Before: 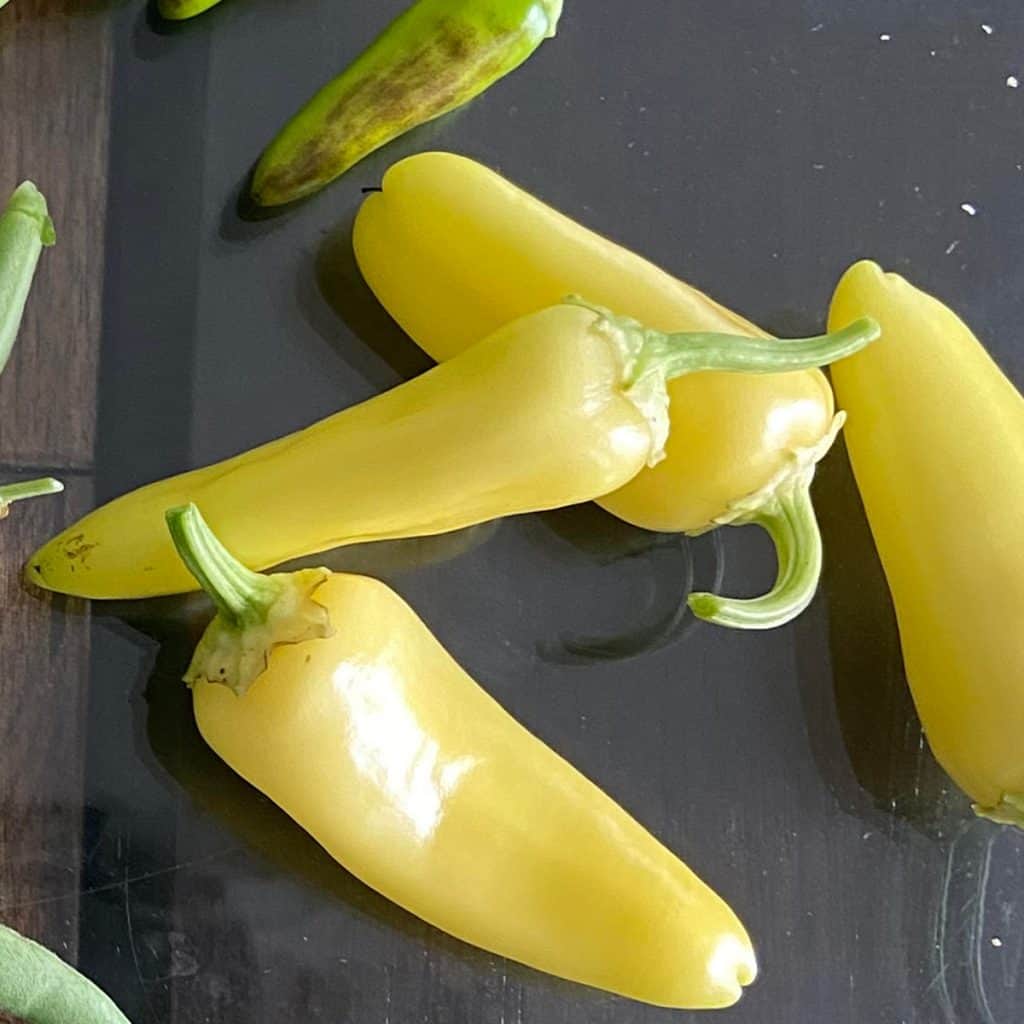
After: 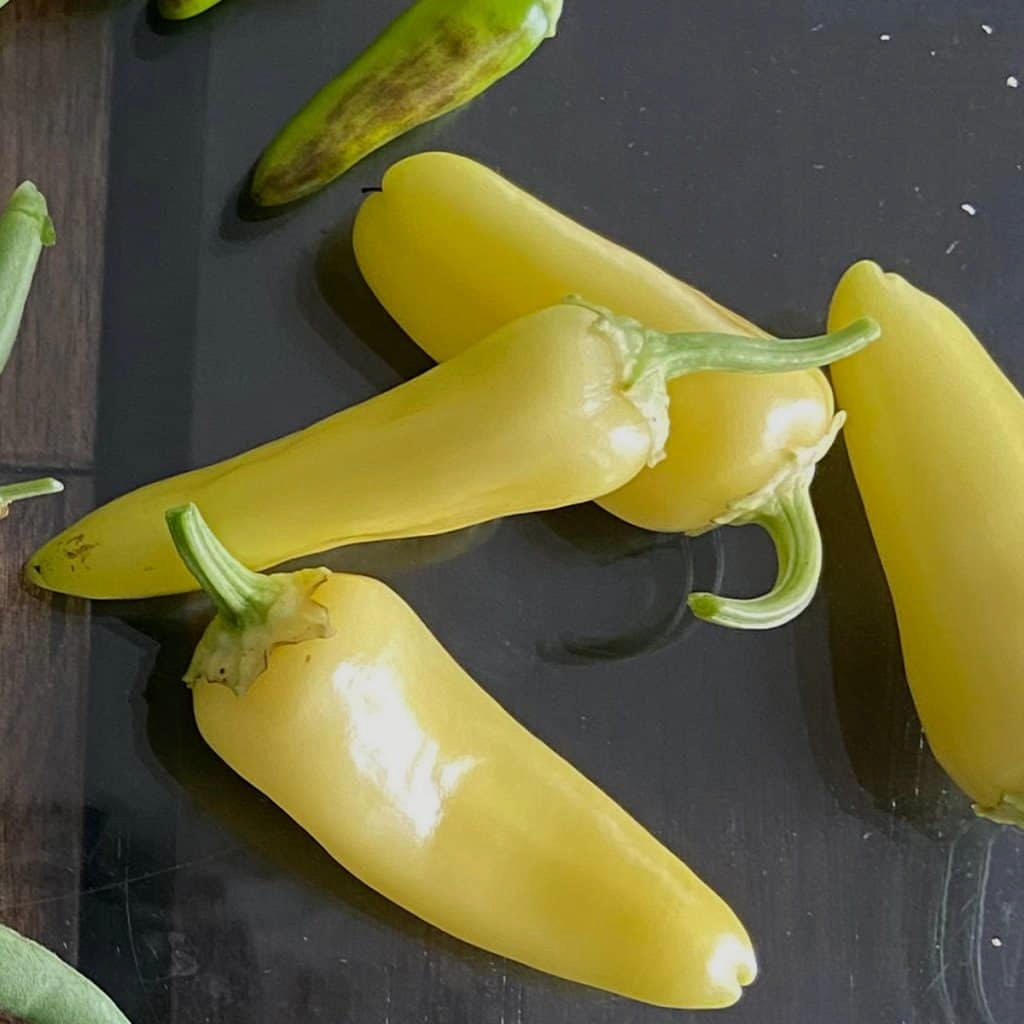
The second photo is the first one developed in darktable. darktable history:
exposure: exposure -0.413 EV, compensate exposure bias true, compensate highlight preservation false
